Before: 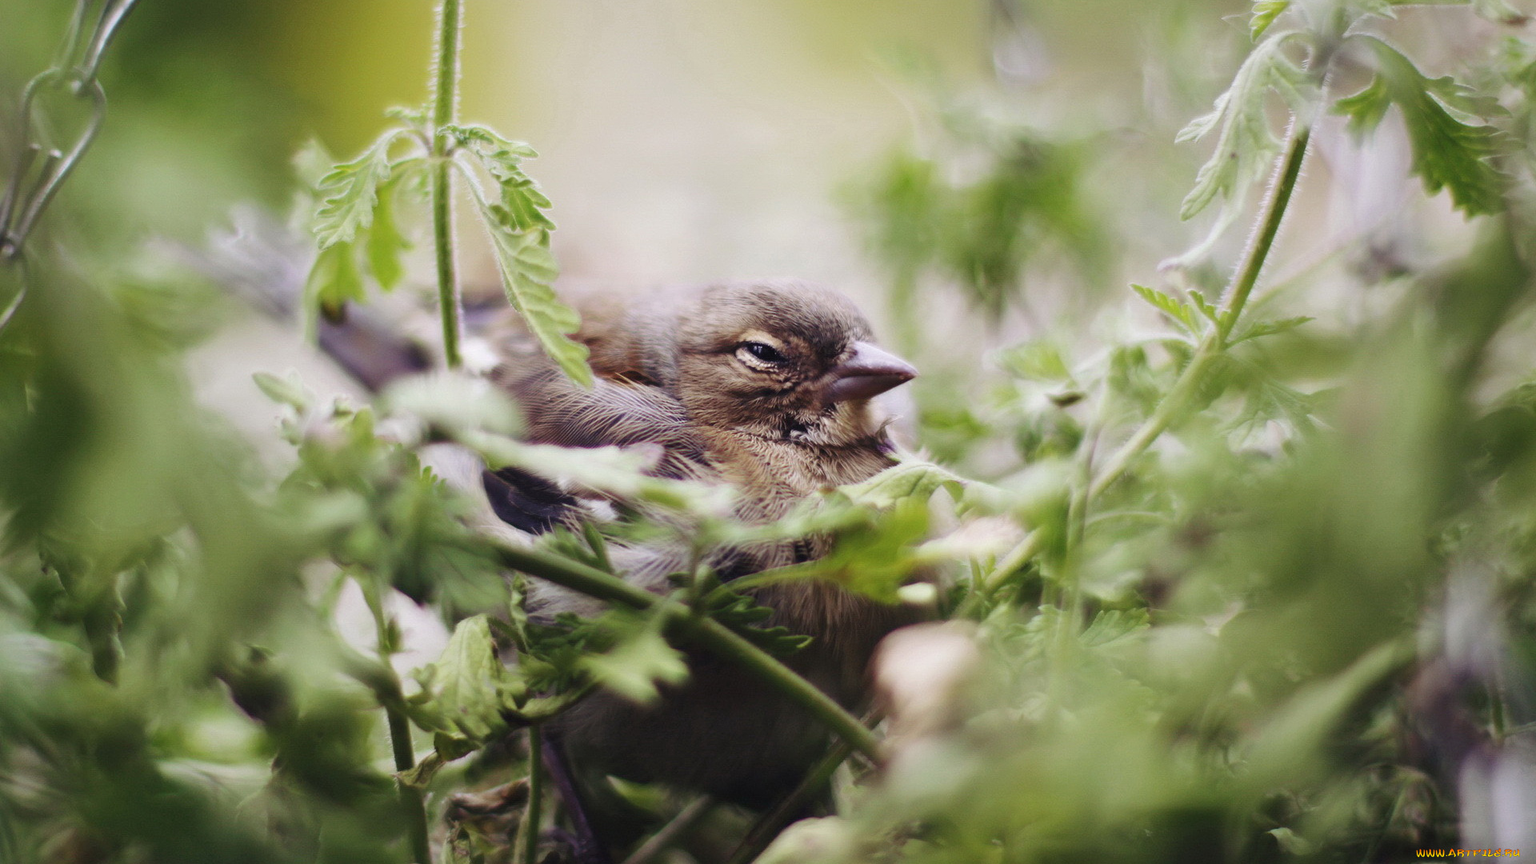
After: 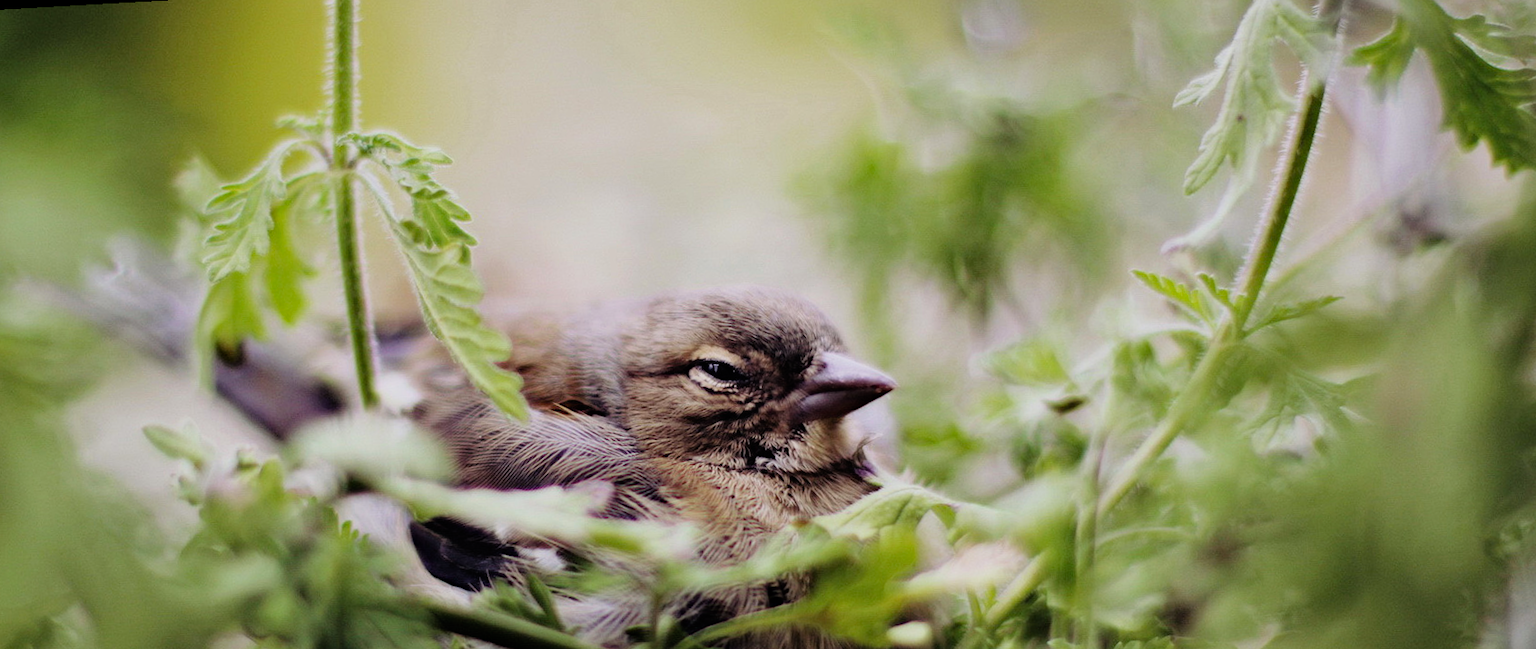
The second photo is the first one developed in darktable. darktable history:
crop and rotate: left 9.345%, top 7.22%, right 4.982%, bottom 32.331%
filmic rgb: black relative exposure -7.75 EV, white relative exposure 4.4 EV, threshold 3 EV, hardness 3.76, latitude 50%, contrast 1.1, color science v5 (2021), contrast in shadows safe, contrast in highlights safe, enable highlight reconstruction true
haze removal: strength 0.29, distance 0.25, compatibility mode true, adaptive false
rotate and perspective: rotation -3.18°, automatic cropping off
white balance: emerald 1
